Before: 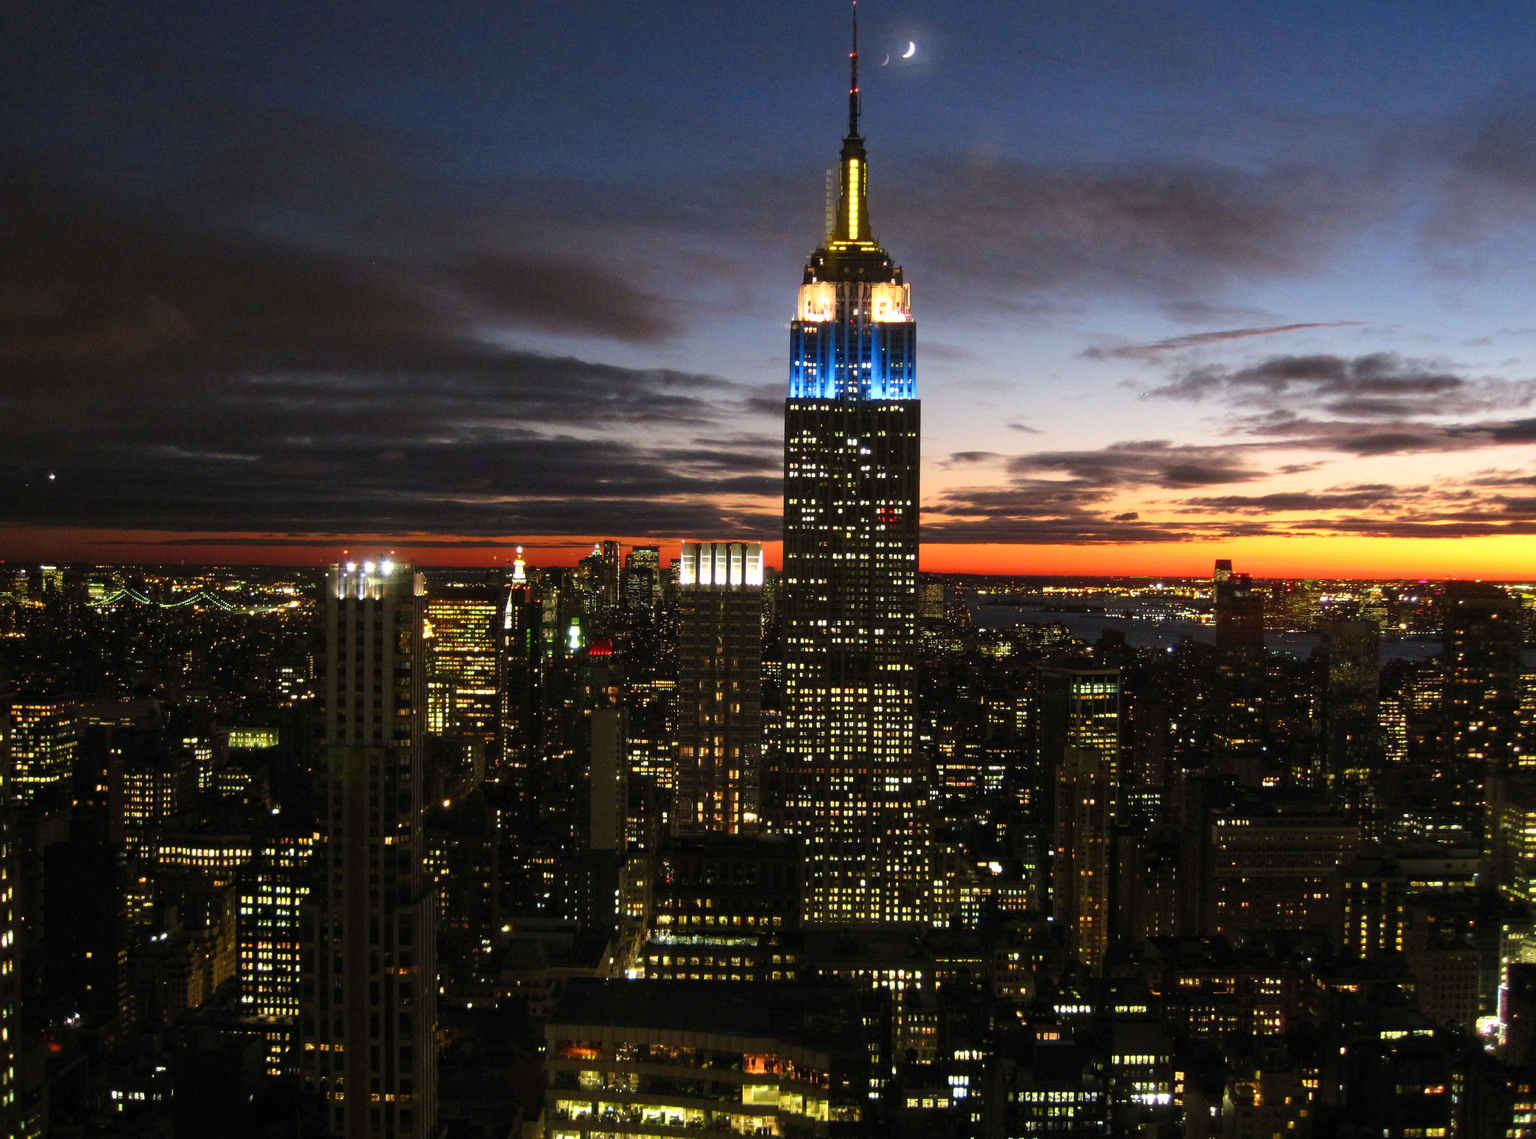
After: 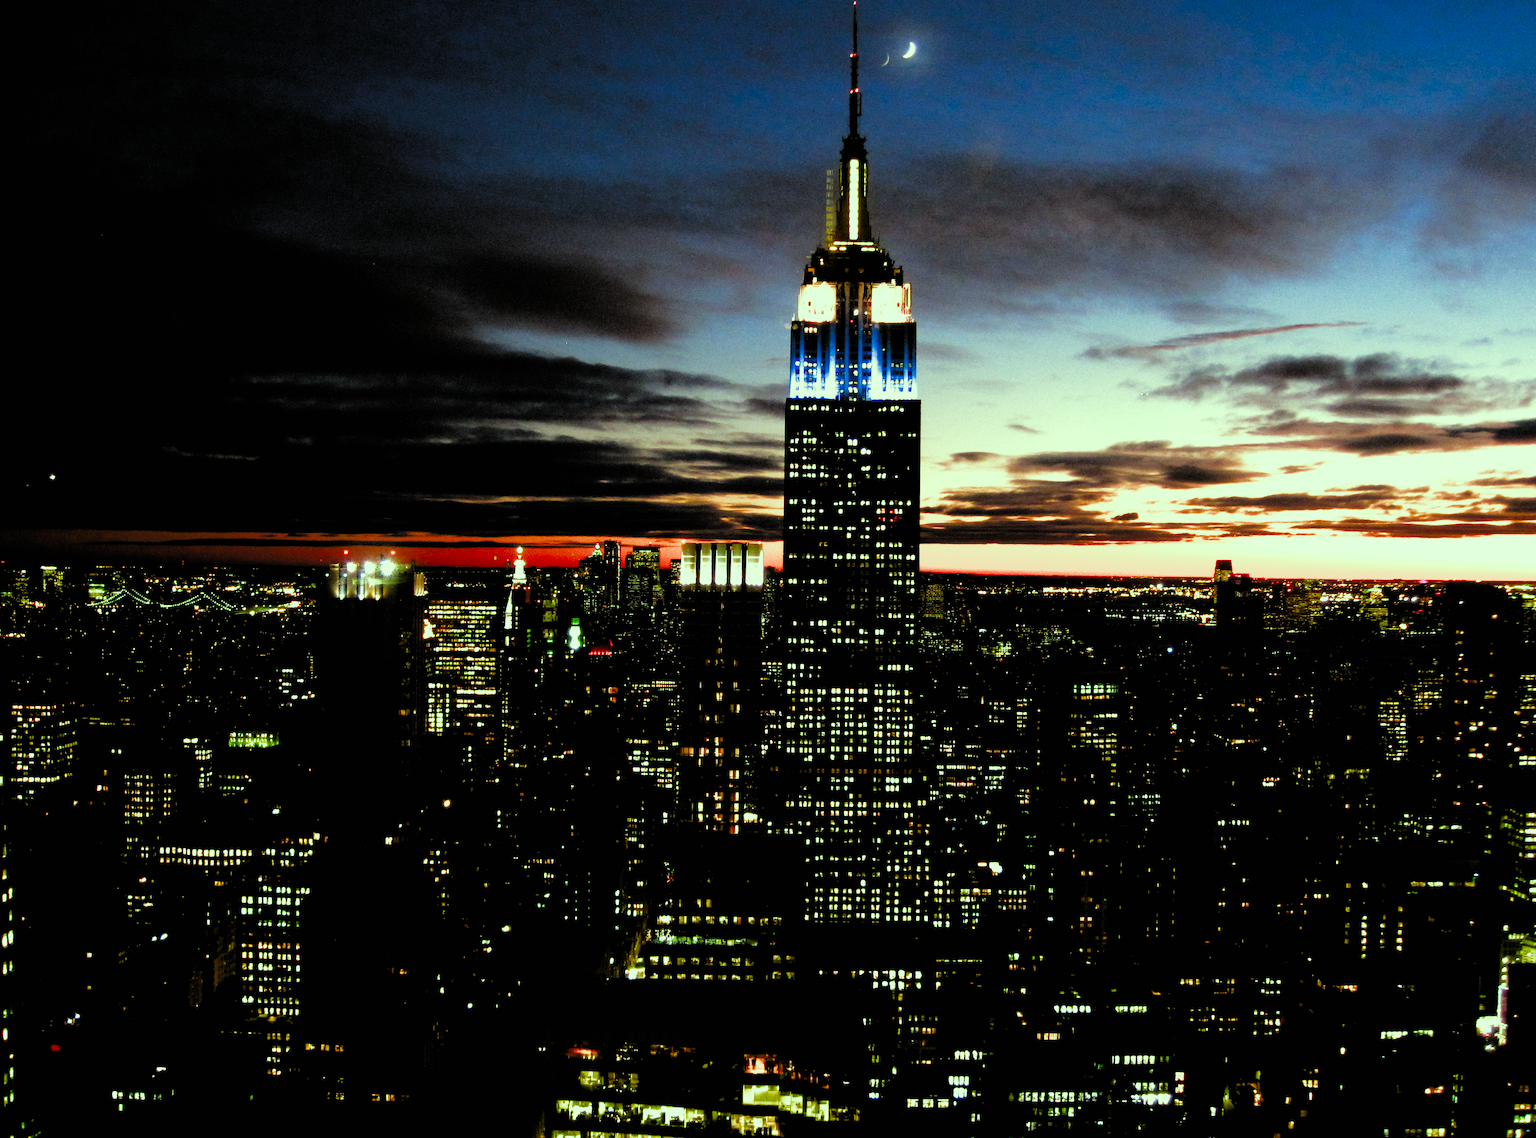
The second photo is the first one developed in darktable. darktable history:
color correction: highlights a* -11.21, highlights b* 9.88, saturation 1.71
filmic rgb: black relative exposure -3.55 EV, white relative exposure 2.25 EV, hardness 3.4, color science v4 (2020)
